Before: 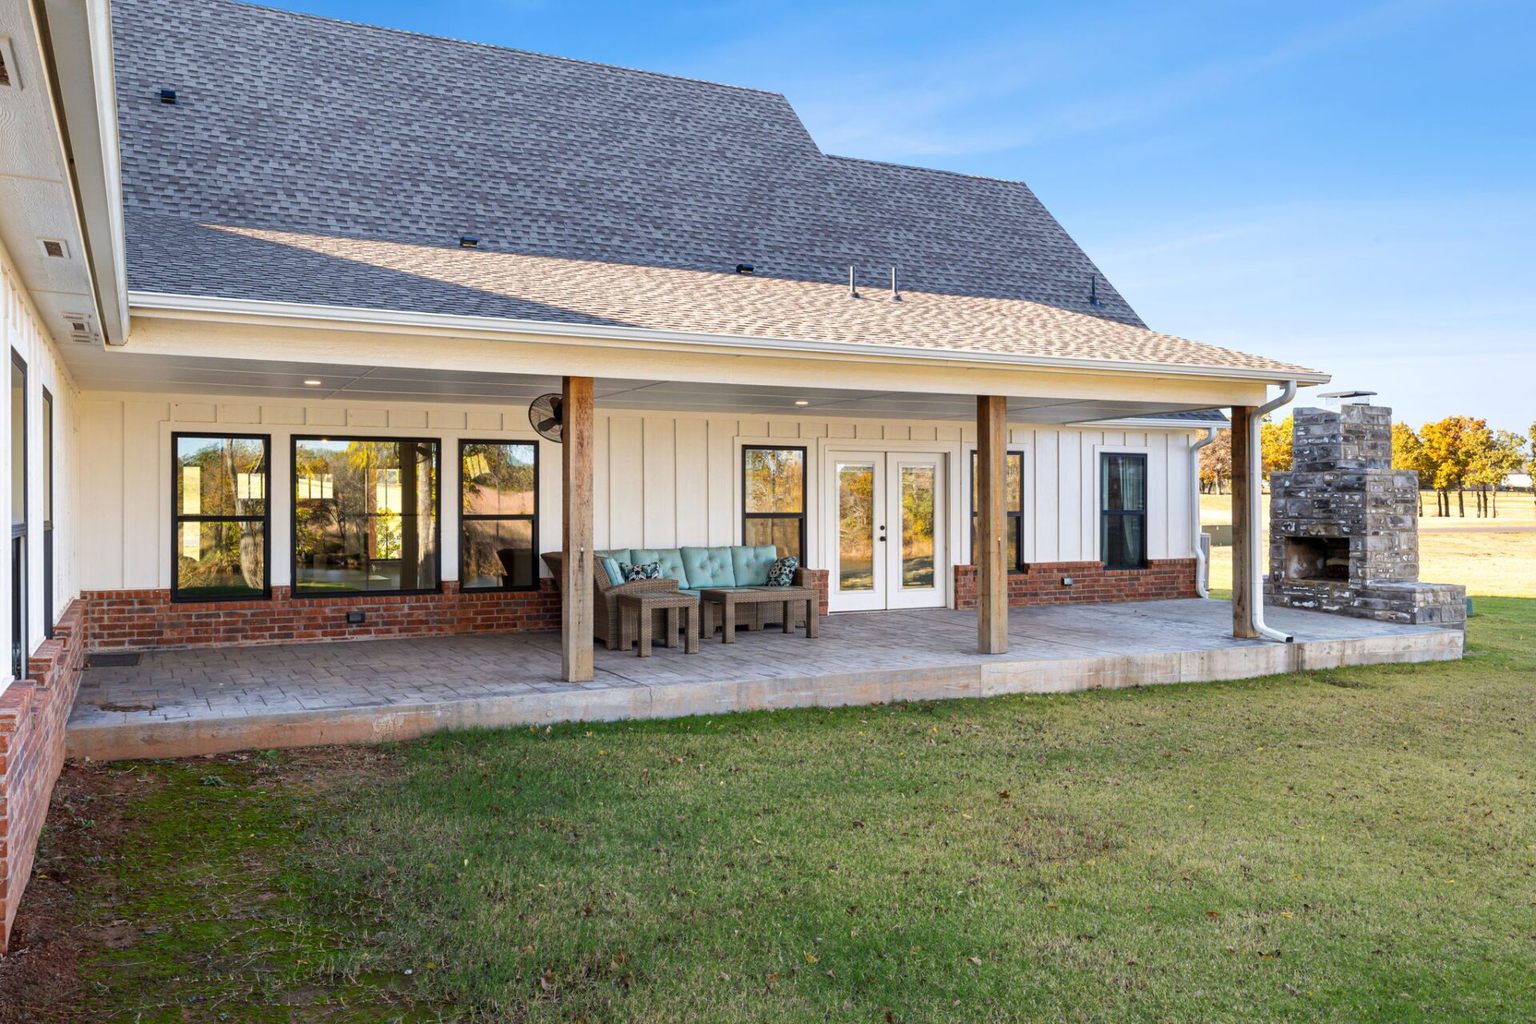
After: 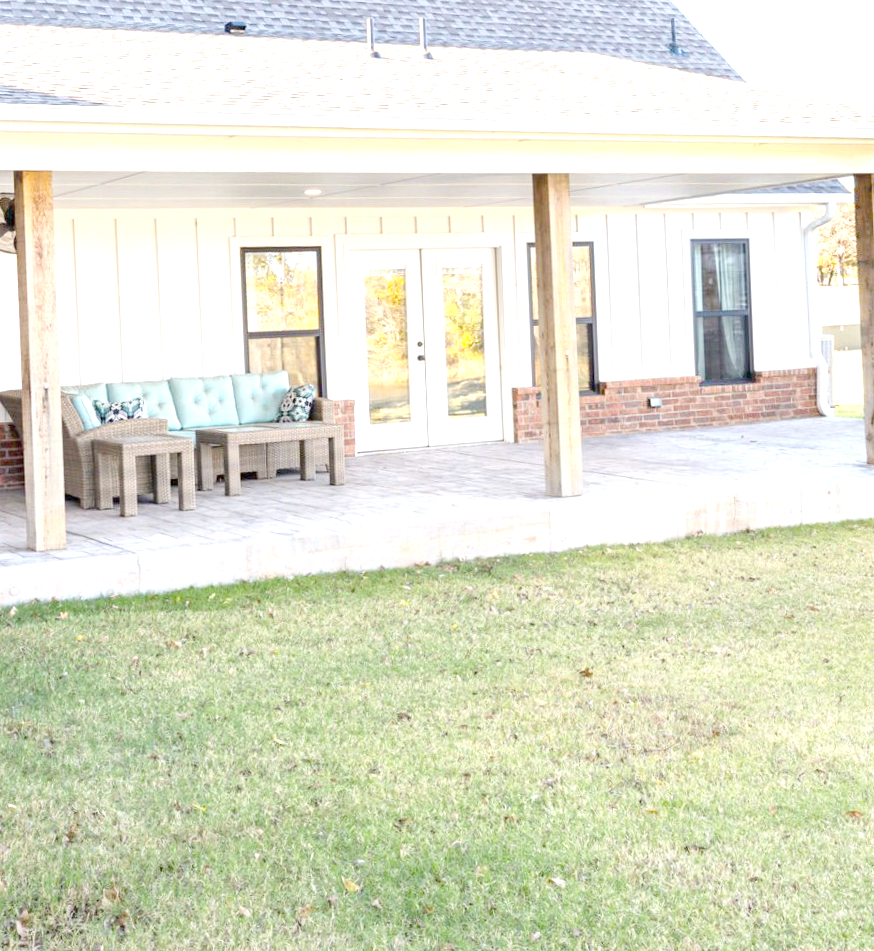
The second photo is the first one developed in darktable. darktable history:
rotate and perspective: rotation -2.22°, lens shift (horizontal) -0.022, automatic cropping off
crop: left 35.432%, top 26.233%, right 20.145%, bottom 3.432%
tone equalizer "contrast tone curve: medium": -8 EV -0.75 EV, -7 EV -0.7 EV, -6 EV -0.6 EV, -5 EV -0.4 EV, -3 EV 0.4 EV, -2 EV 0.6 EV, -1 EV 0.7 EV, +0 EV 0.75 EV, edges refinement/feathering 500, mask exposure compensation -1.57 EV, preserve details no
